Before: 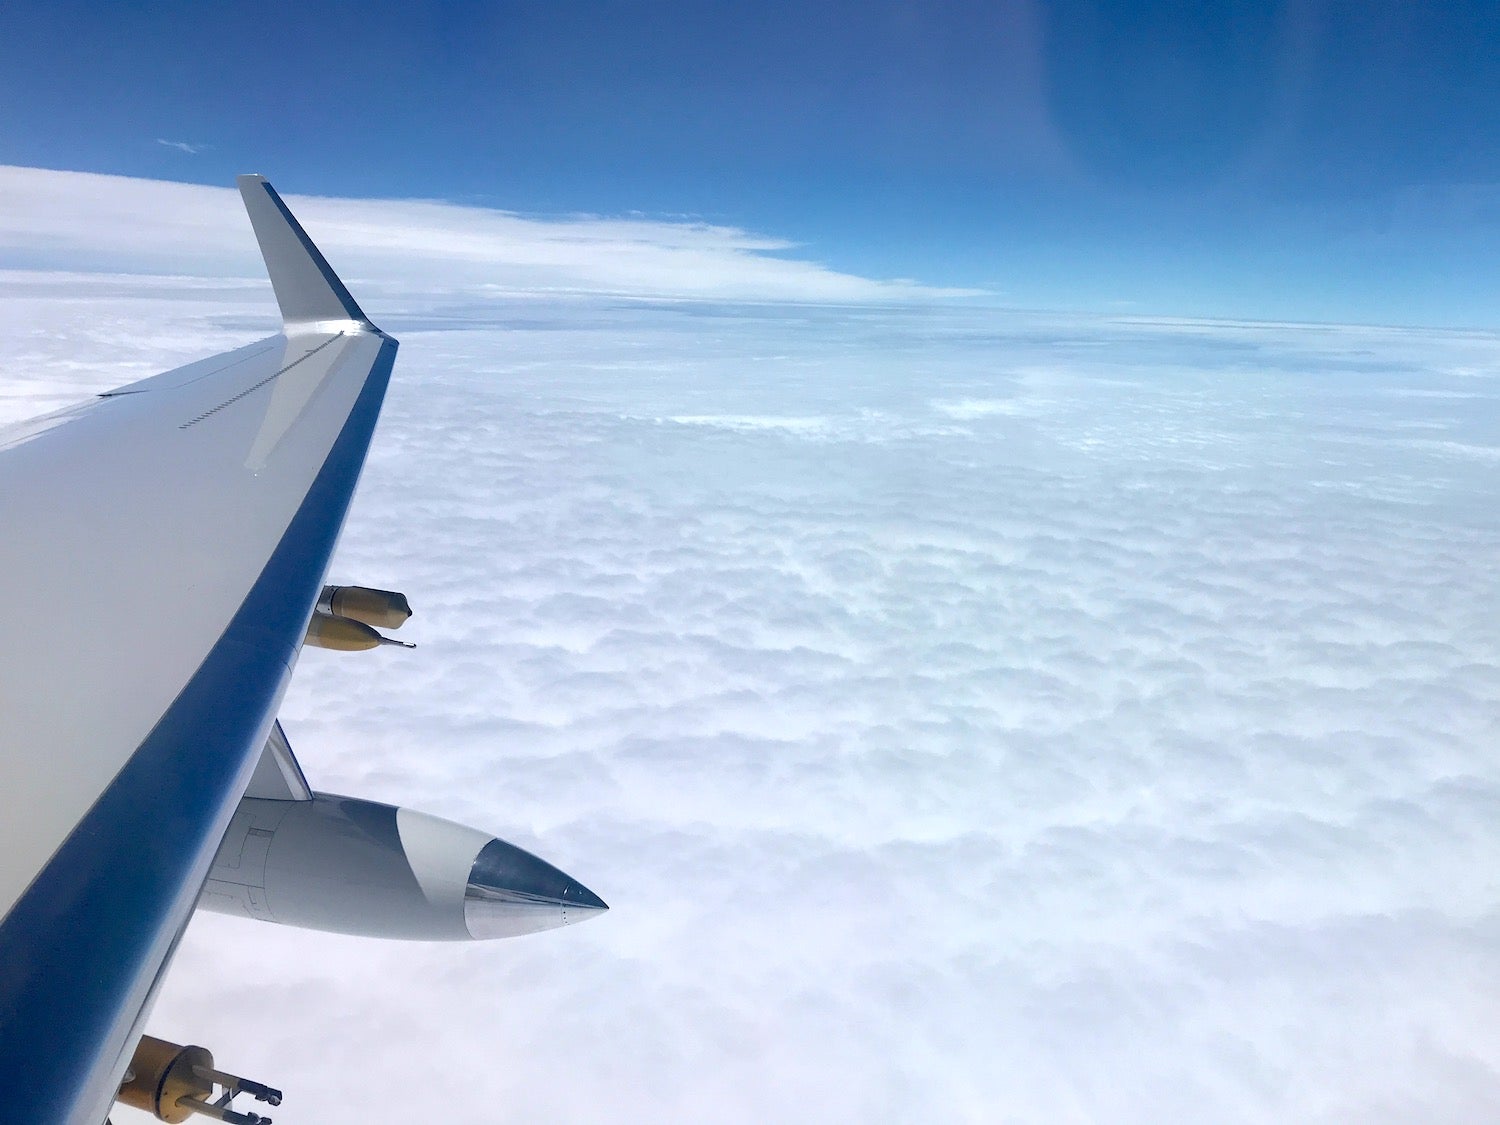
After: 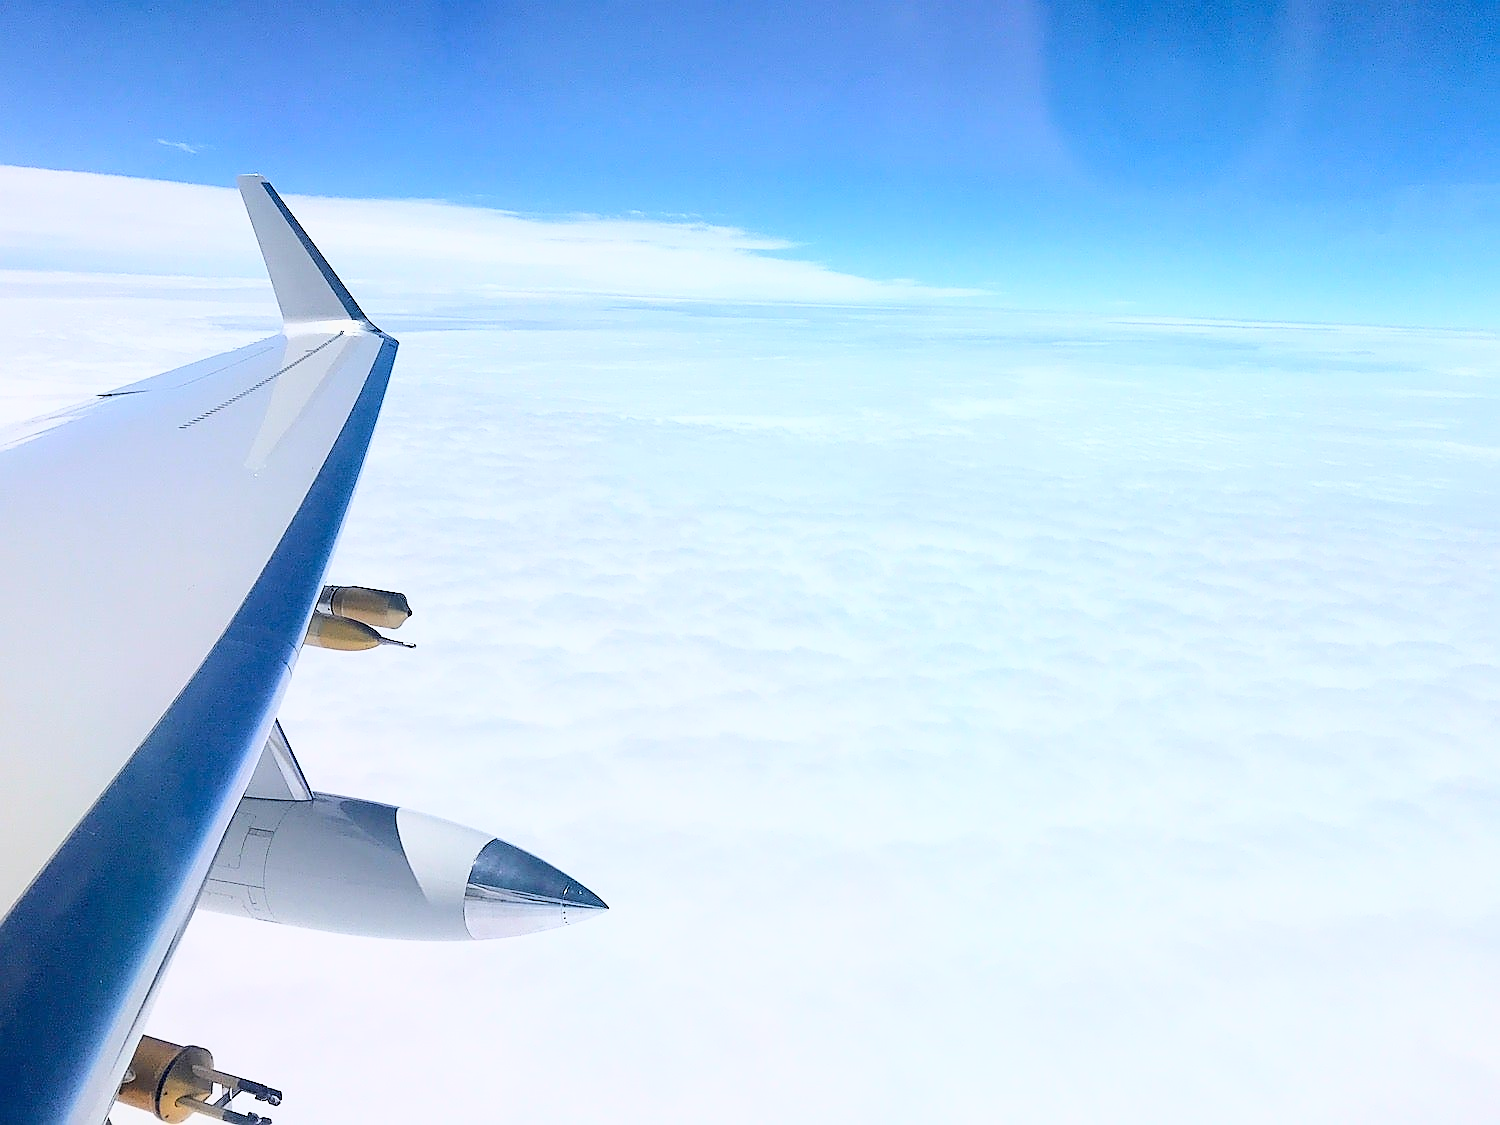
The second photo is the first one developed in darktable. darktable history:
base curve: curves: ch0 [(0, 0) (0.025, 0.046) (0.112, 0.277) (0.467, 0.74) (0.814, 0.929) (1, 0.942)]
sharpen: radius 1.4, amount 1.25, threshold 0.7
